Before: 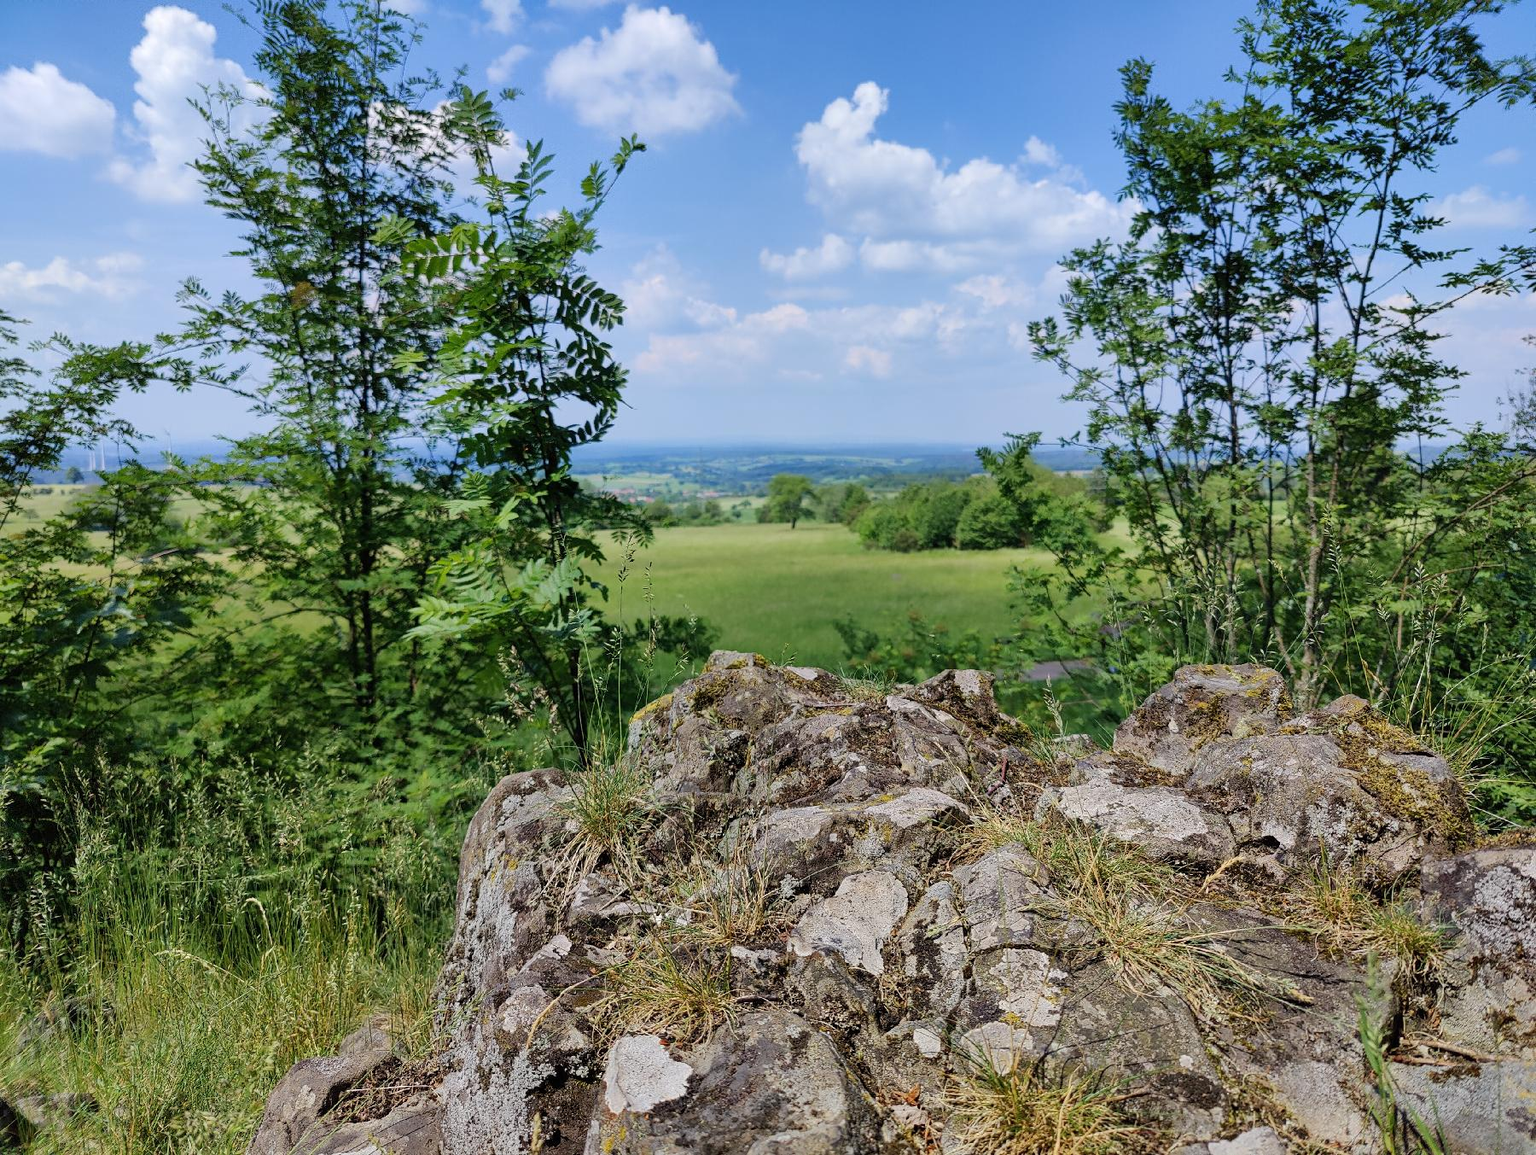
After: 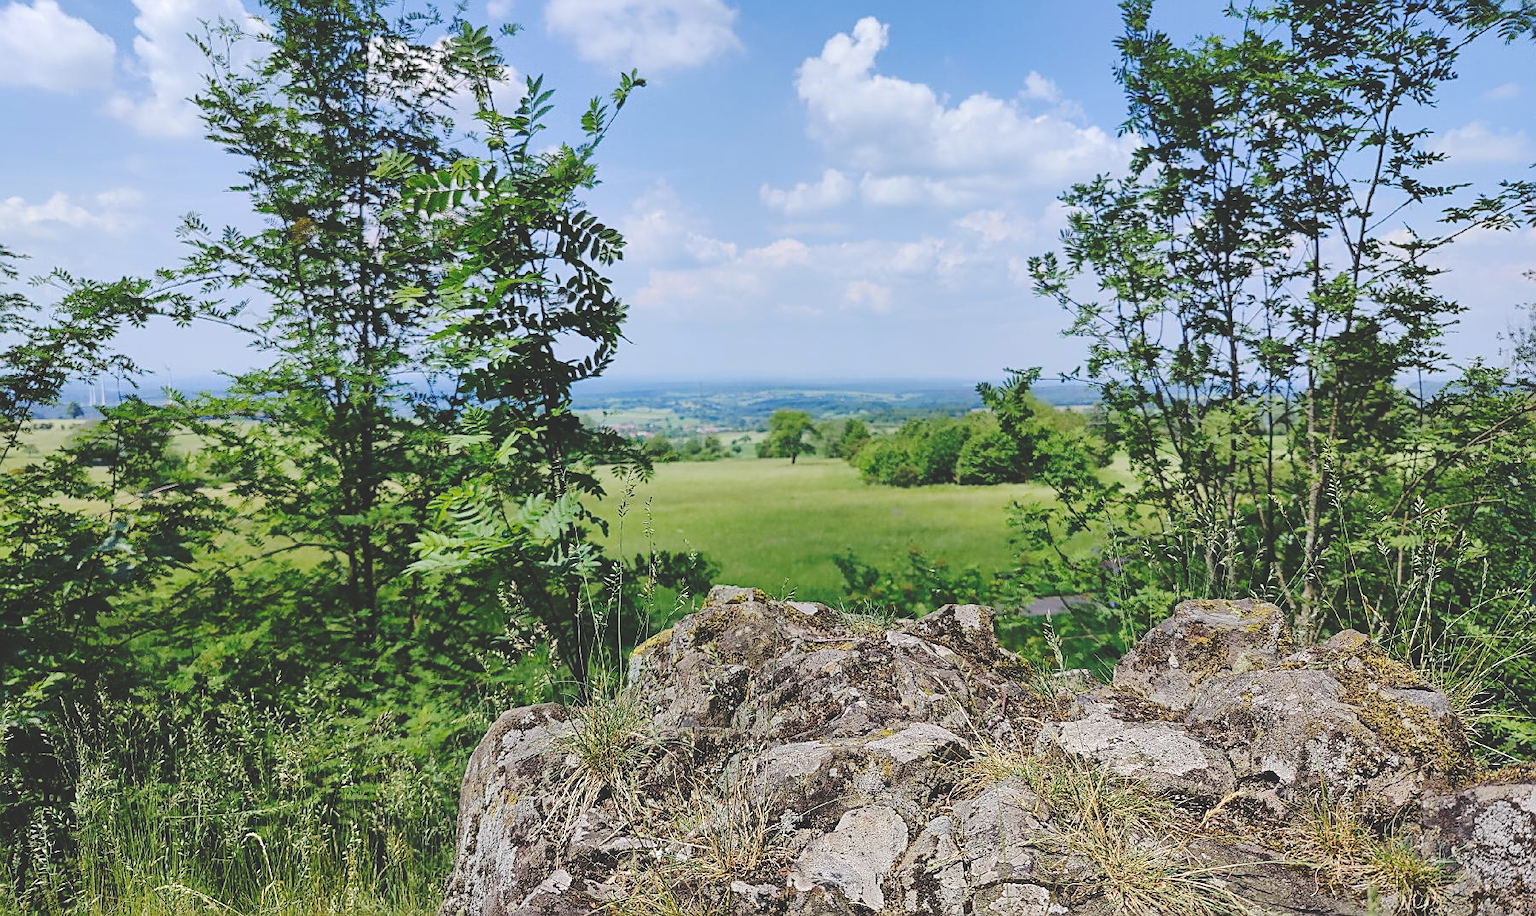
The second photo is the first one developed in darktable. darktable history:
sharpen: on, module defaults
crop and rotate: top 5.667%, bottom 14.937%
base curve: curves: ch0 [(0, 0.024) (0.055, 0.065) (0.121, 0.166) (0.236, 0.319) (0.693, 0.726) (1, 1)], preserve colors none
exposure: compensate highlight preservation false
